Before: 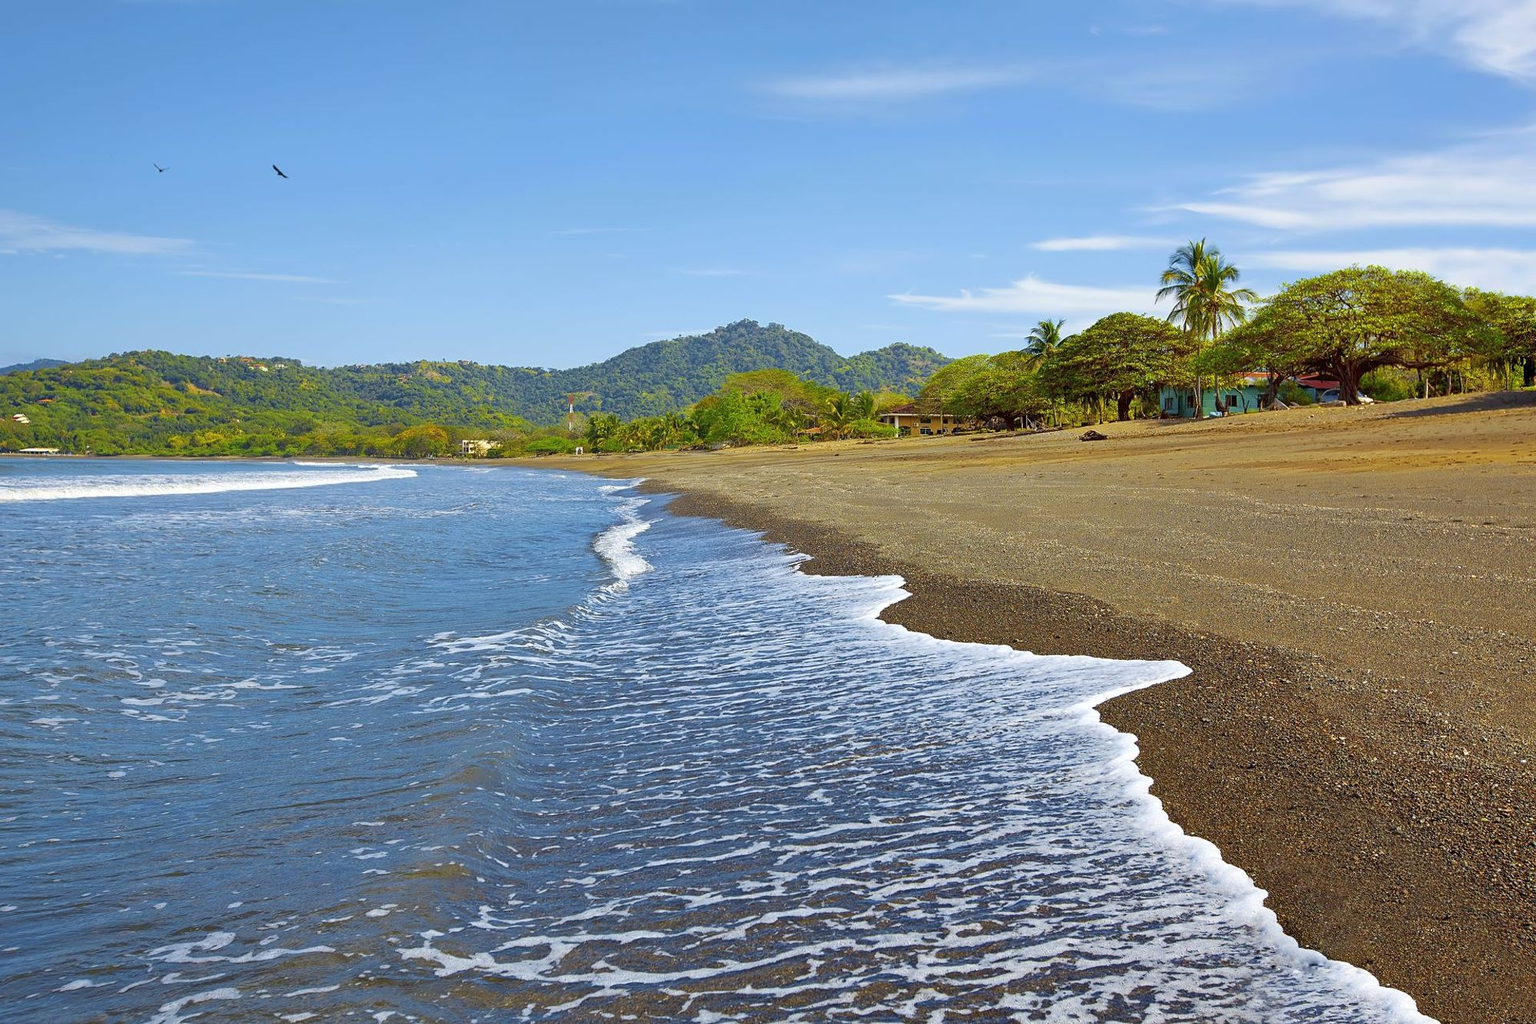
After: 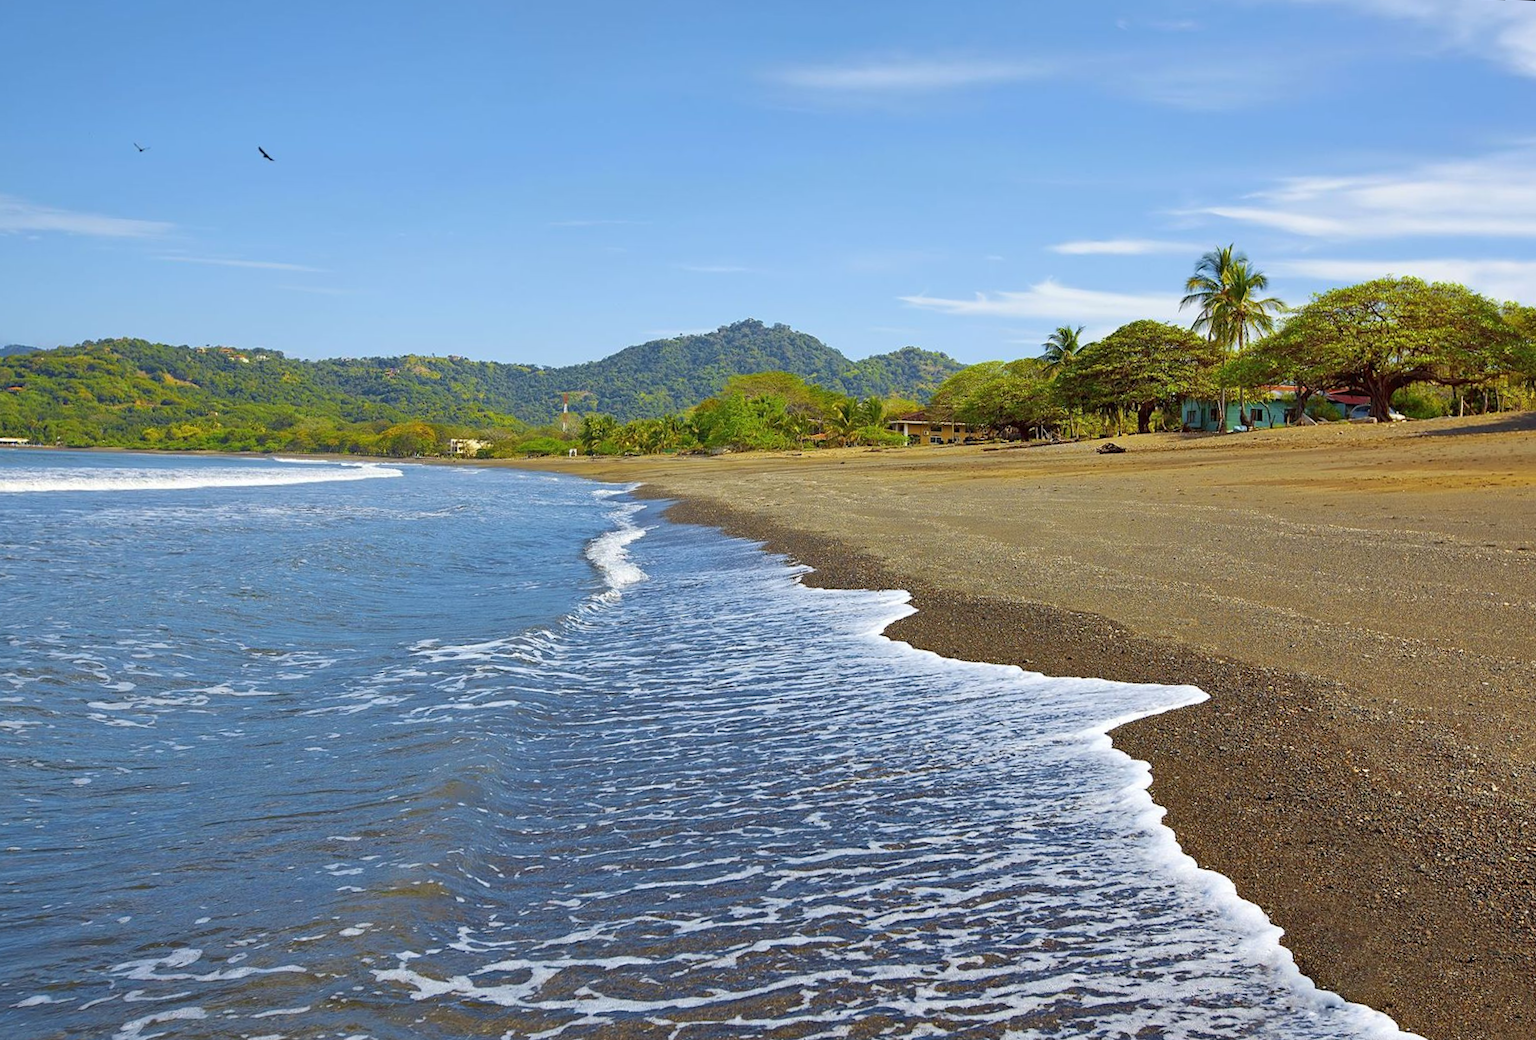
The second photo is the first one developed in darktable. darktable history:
crop and rotate: angle -2.38°
rotate and perspective: rotation -1.17°, automatic cropping off
color balance: on, module defaults
